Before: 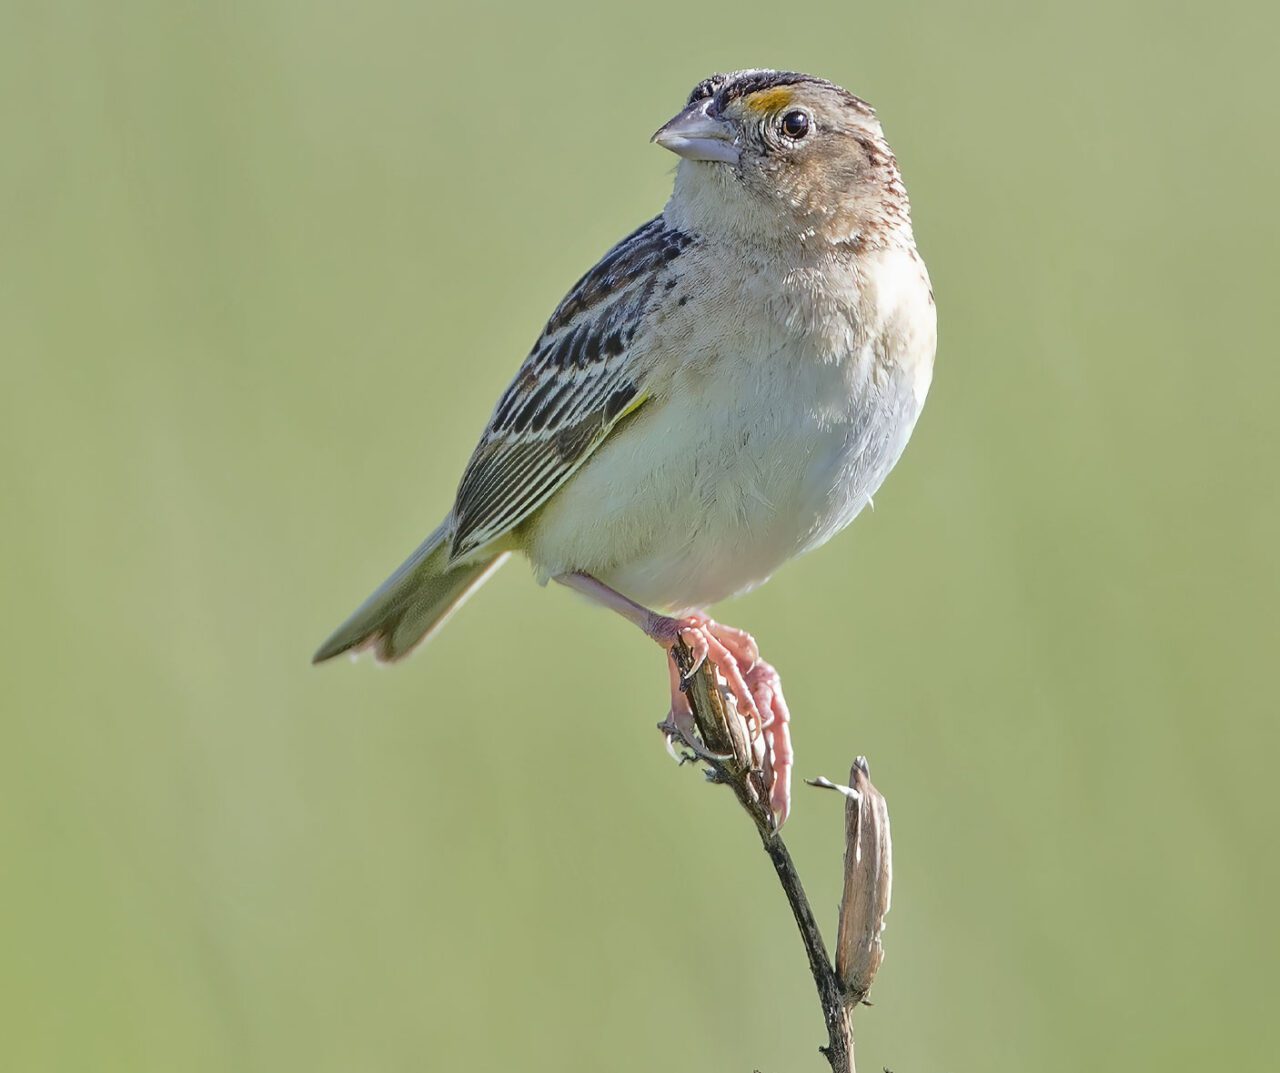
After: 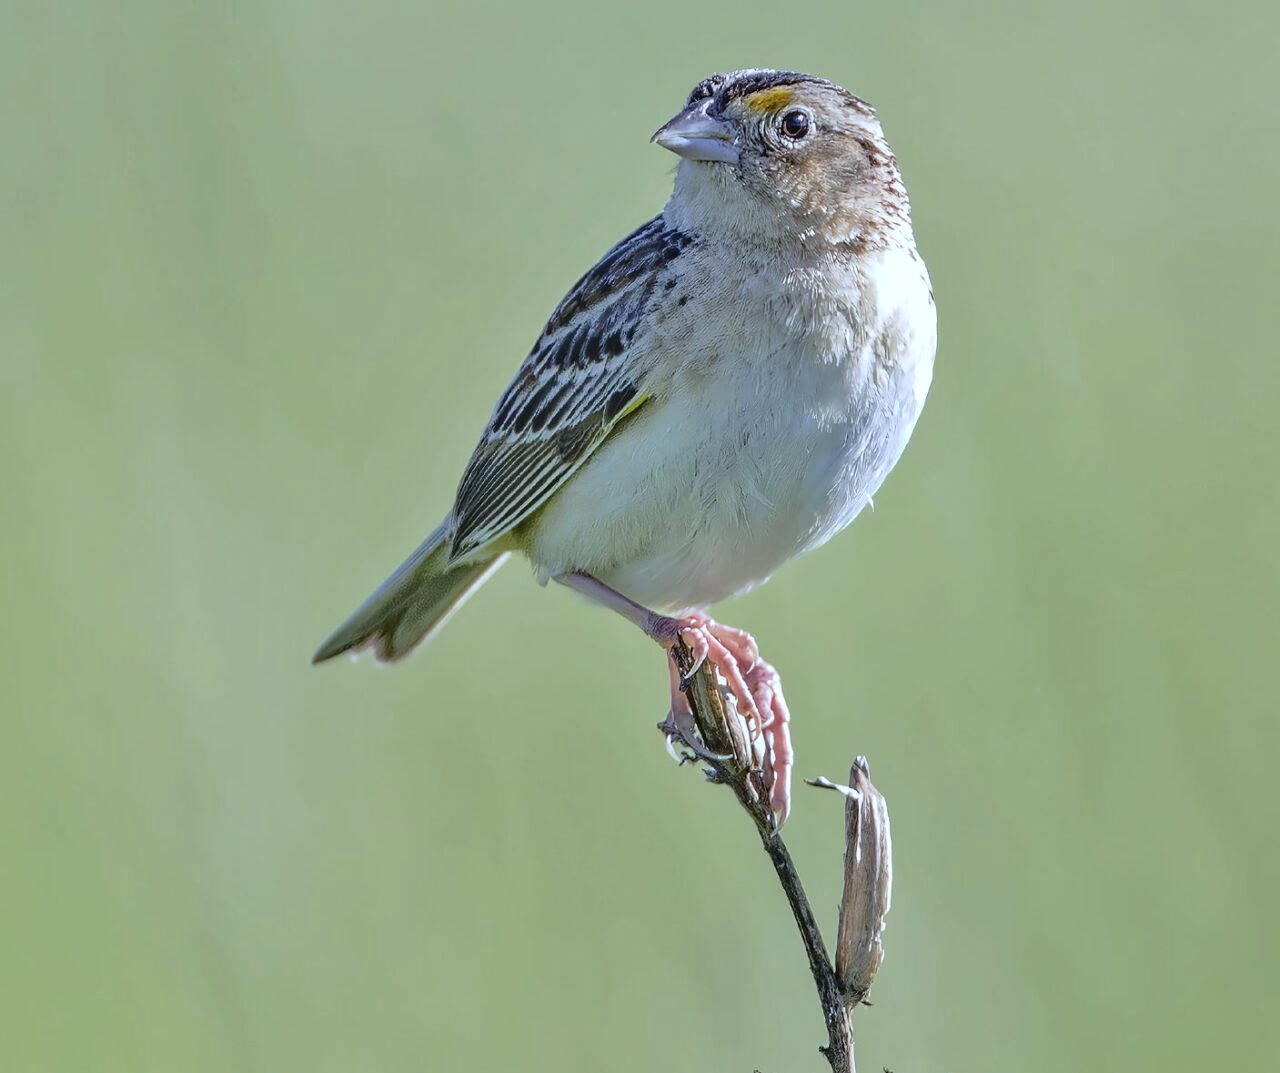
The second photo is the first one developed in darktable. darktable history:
white balance: red 0.931, blue 1.11
local contrast: on, module defaults
